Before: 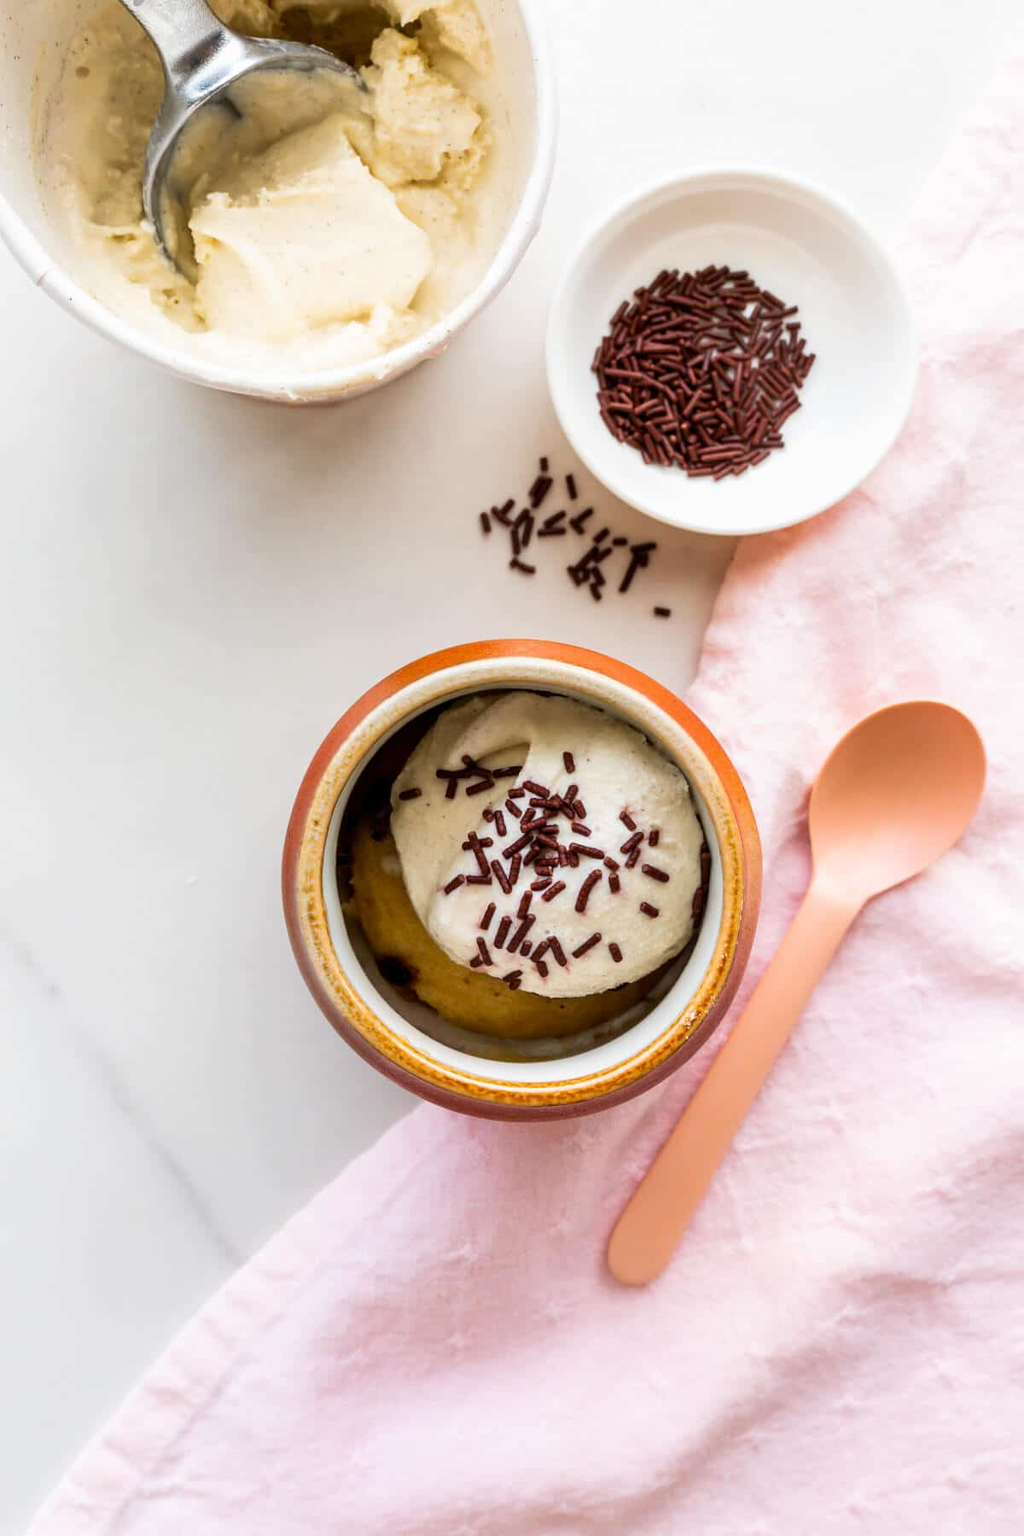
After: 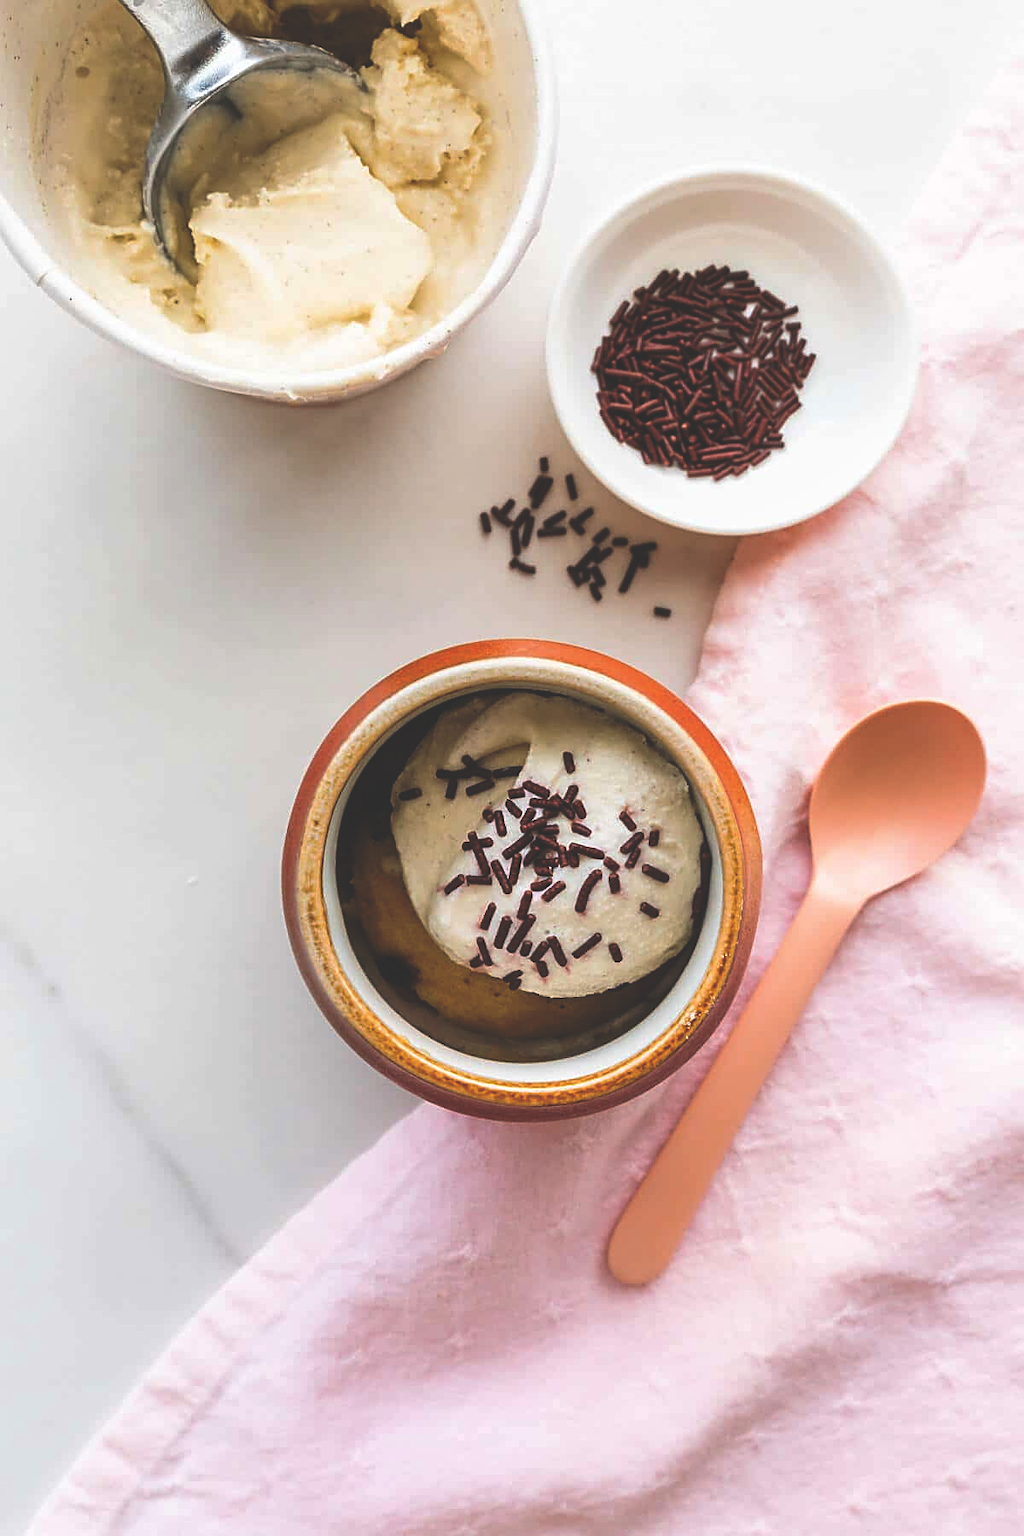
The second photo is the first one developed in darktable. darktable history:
sharpen: on, module defaults
rgb curve: curves: ch0 [(0, 0.186) (0.314, 0.284) (0.775, 0.708) (1, 1)], compensate middle gray true, preserve colors none
color balance rgb: linear chroma grading › shadows -3%, linear chroma grading › highlights -4%
